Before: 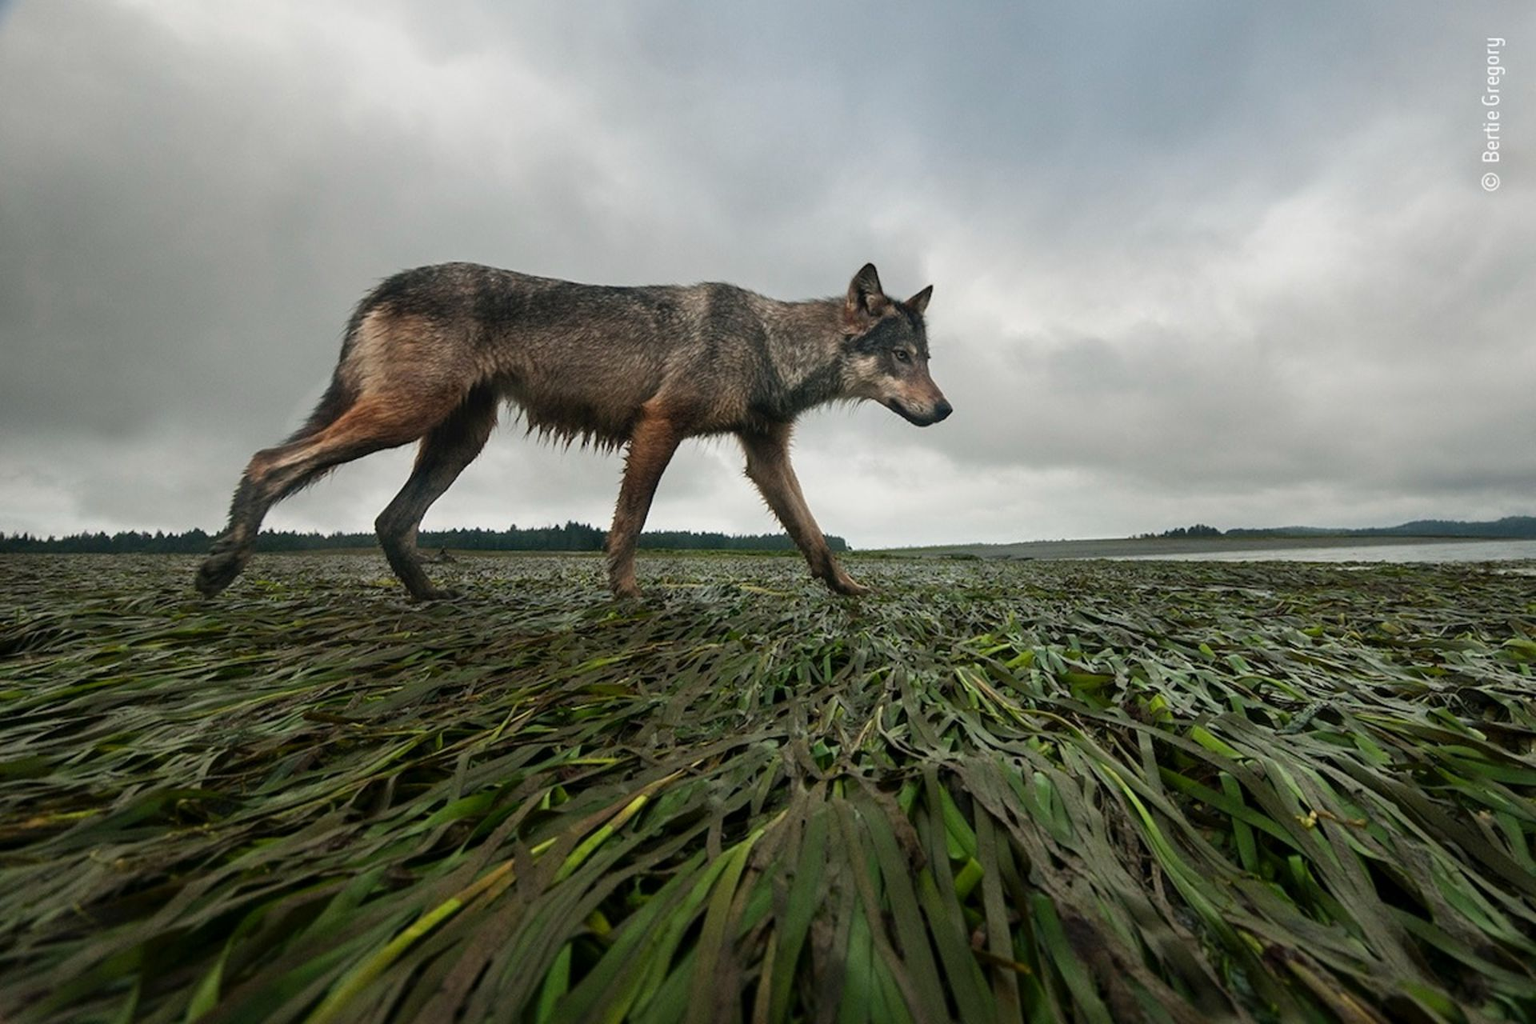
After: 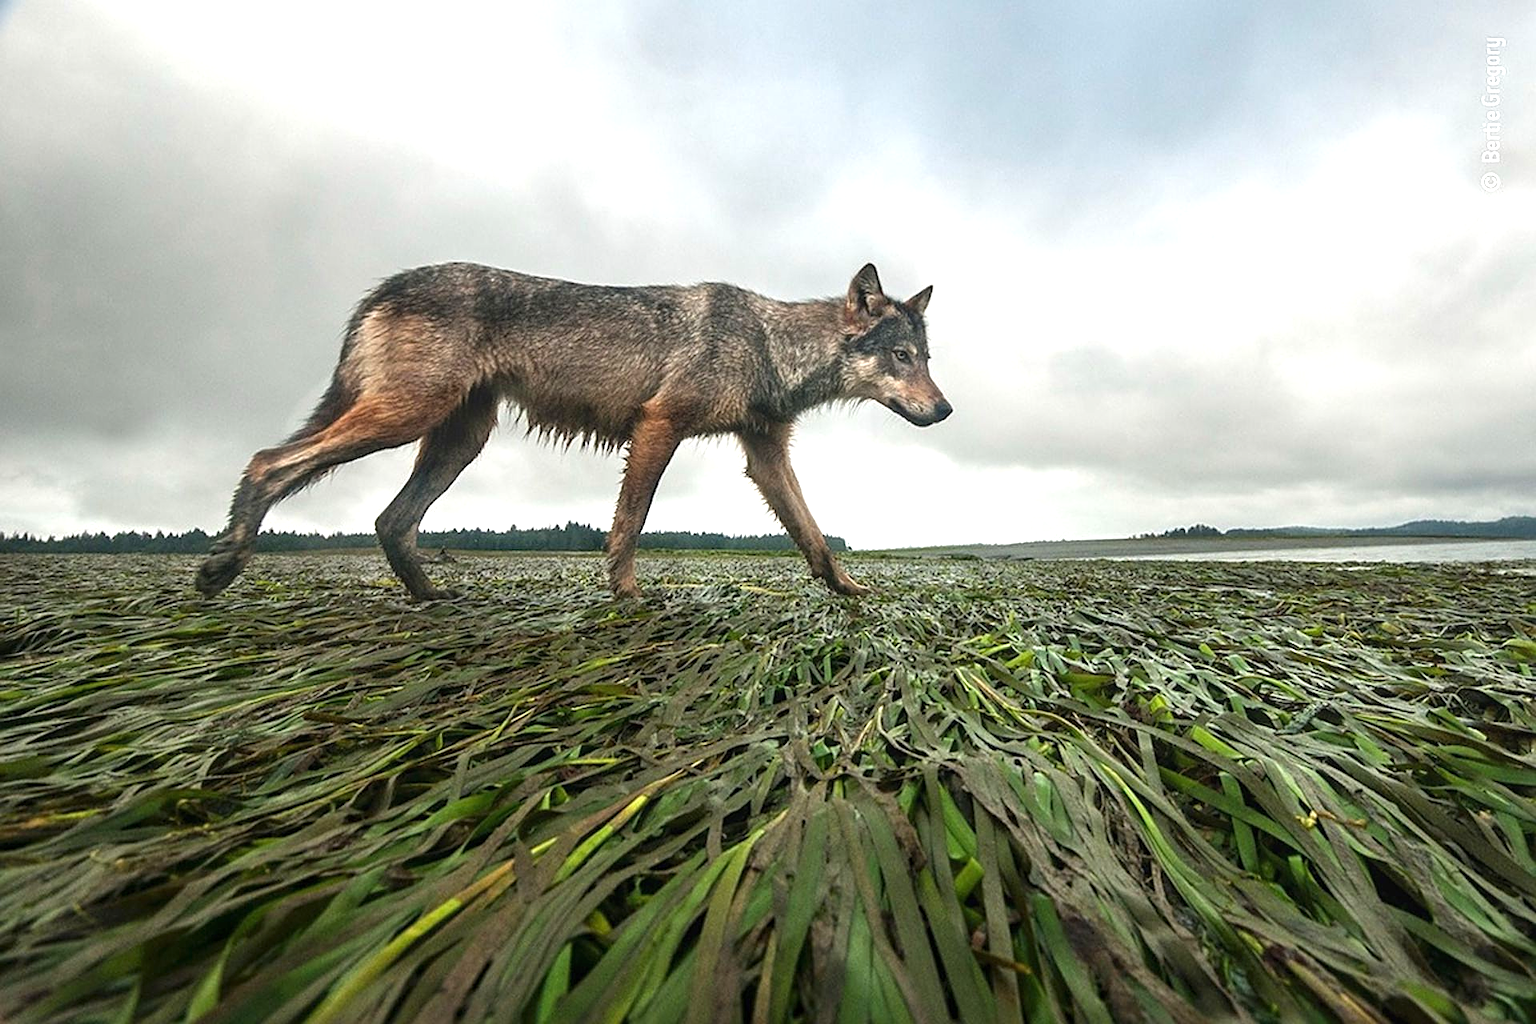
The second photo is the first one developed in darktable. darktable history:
exposure: exposure 0.95 EV, compensate highlight preservation false
local contrast: detail 110%
sharpen: on, module defaults
